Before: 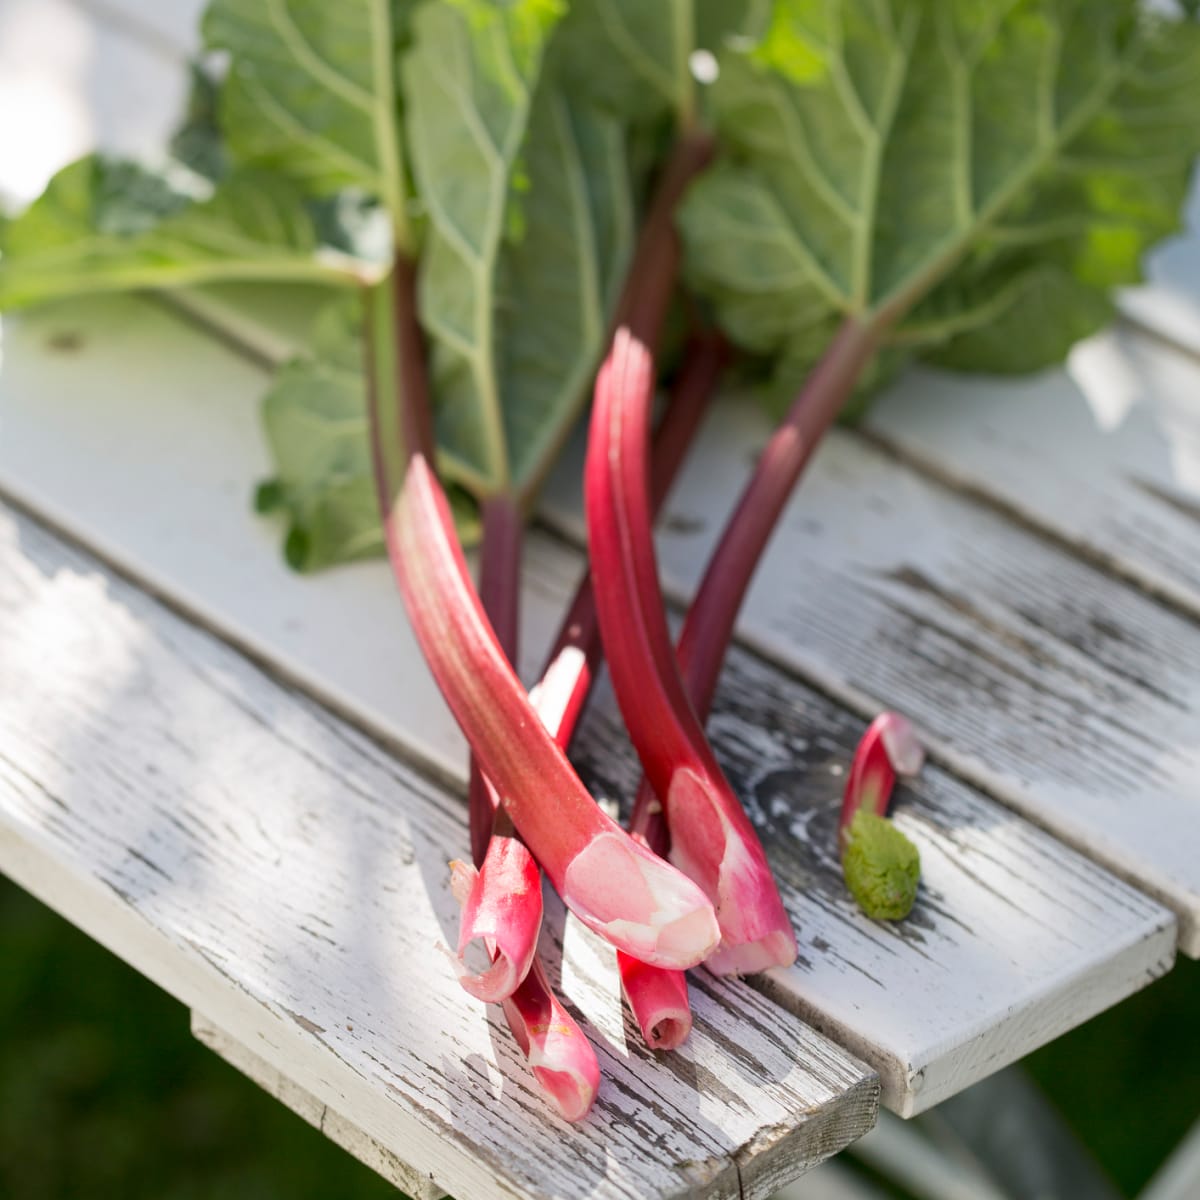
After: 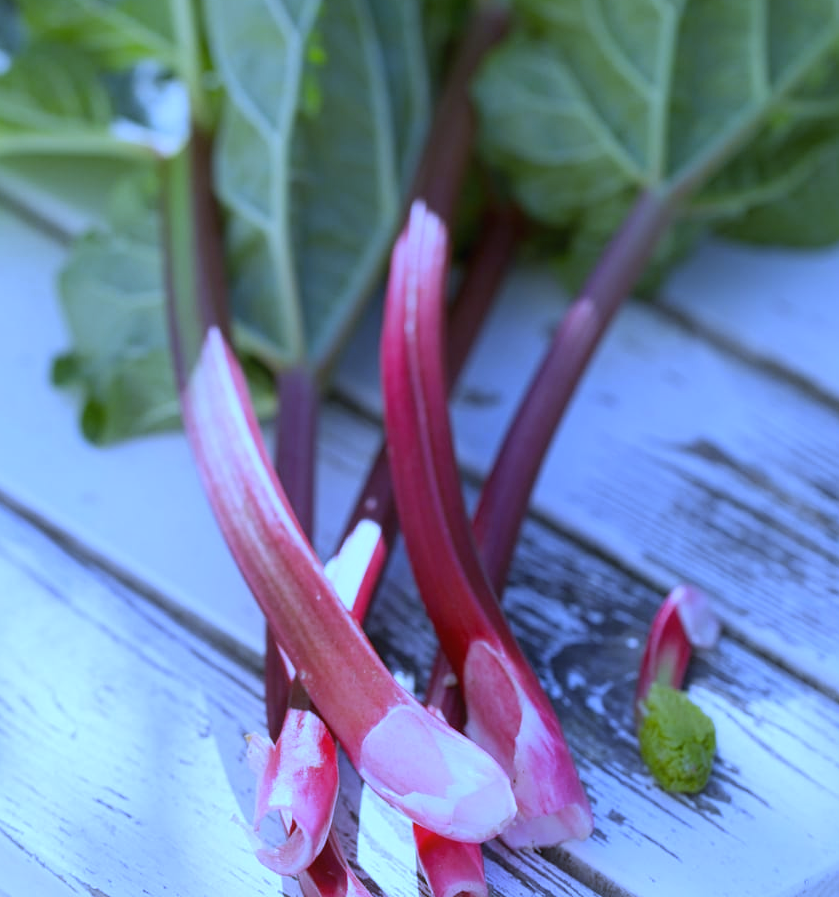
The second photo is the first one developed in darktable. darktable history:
contrast equalizer: y [[0.439, 0.44, 0.442, 0.457, 0.493, 0.498], [0.5 ×6], [0.5 ×6], [0 ×6], [0 ×6]], mix 0.59
crop and rotate: left 17.046%, top 10.659%, right 12.989%, bottom 14.553%
white balance: red 0.766, blue 1.537
